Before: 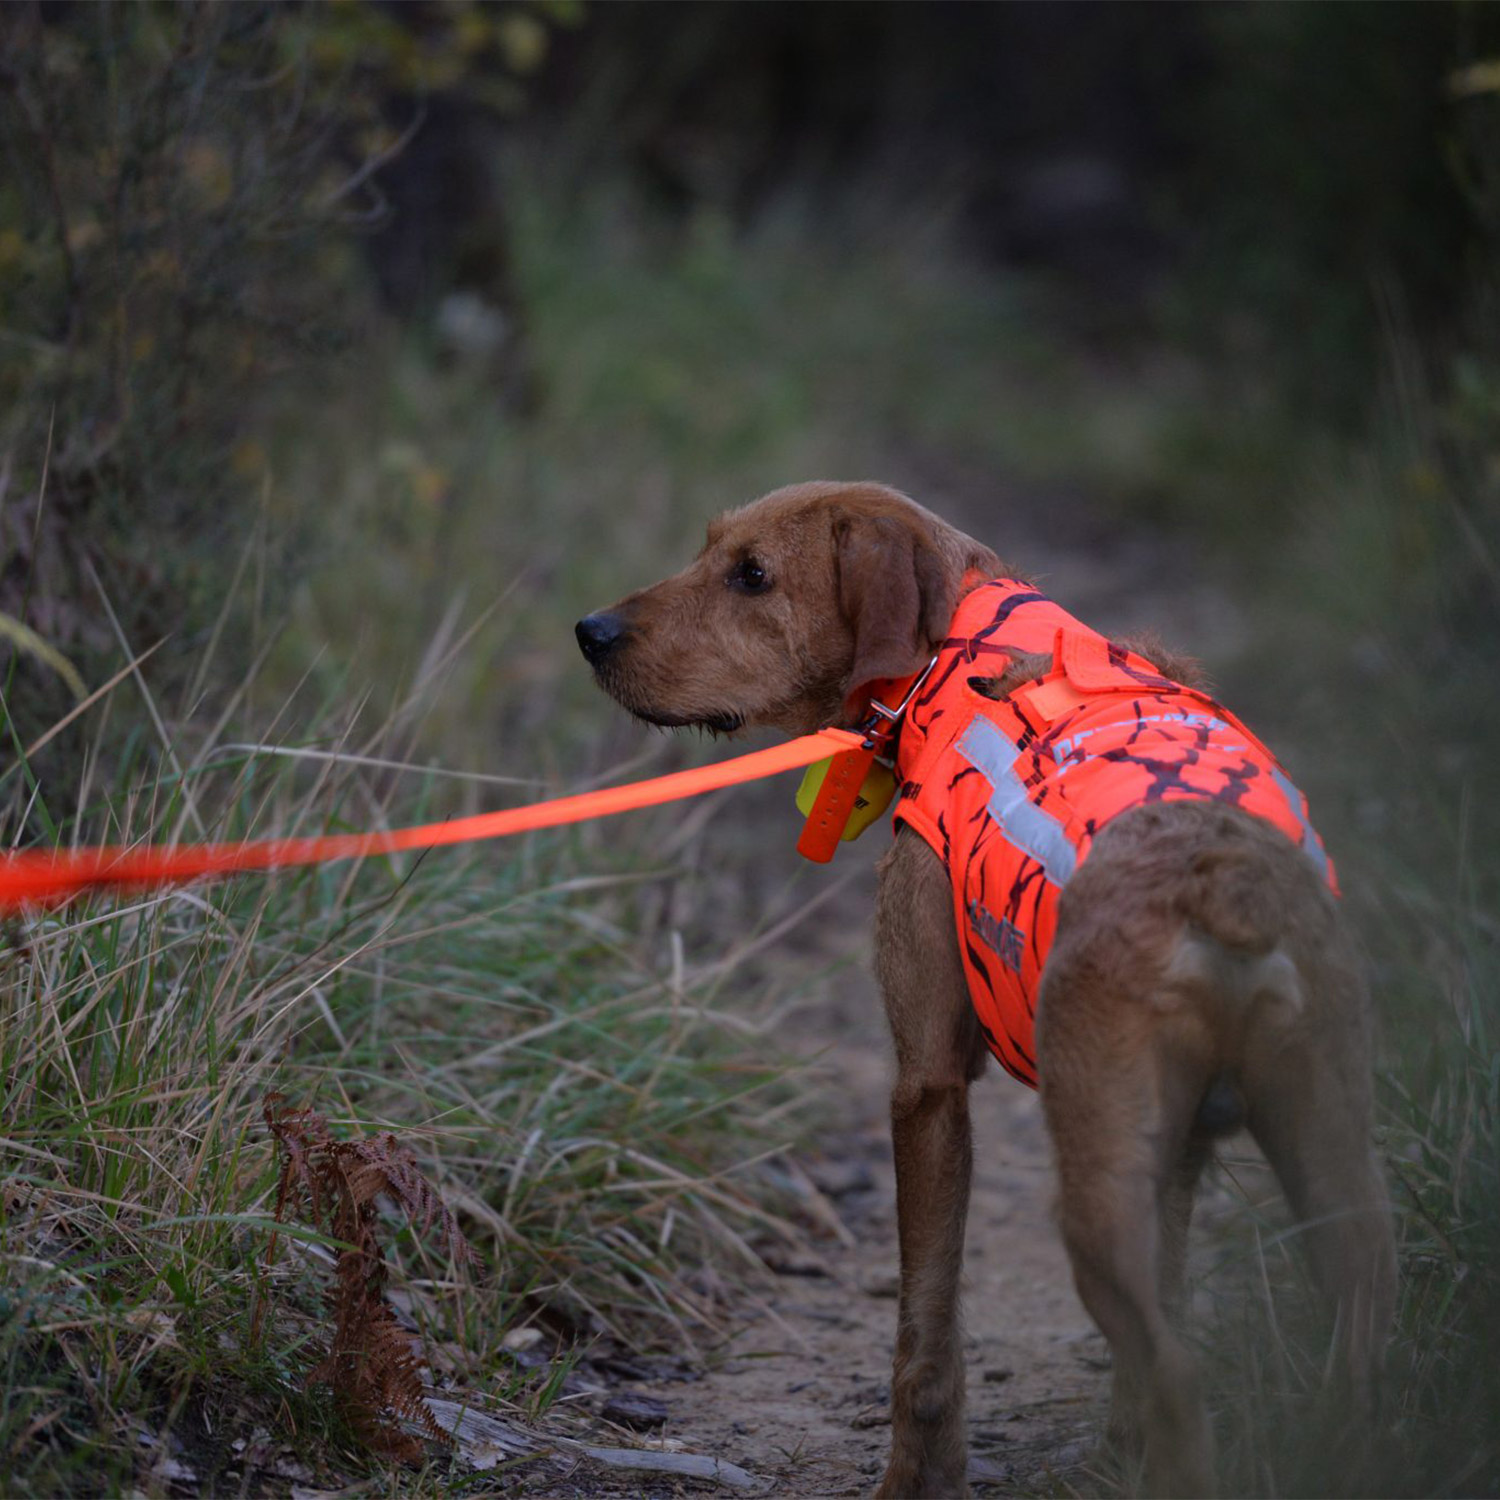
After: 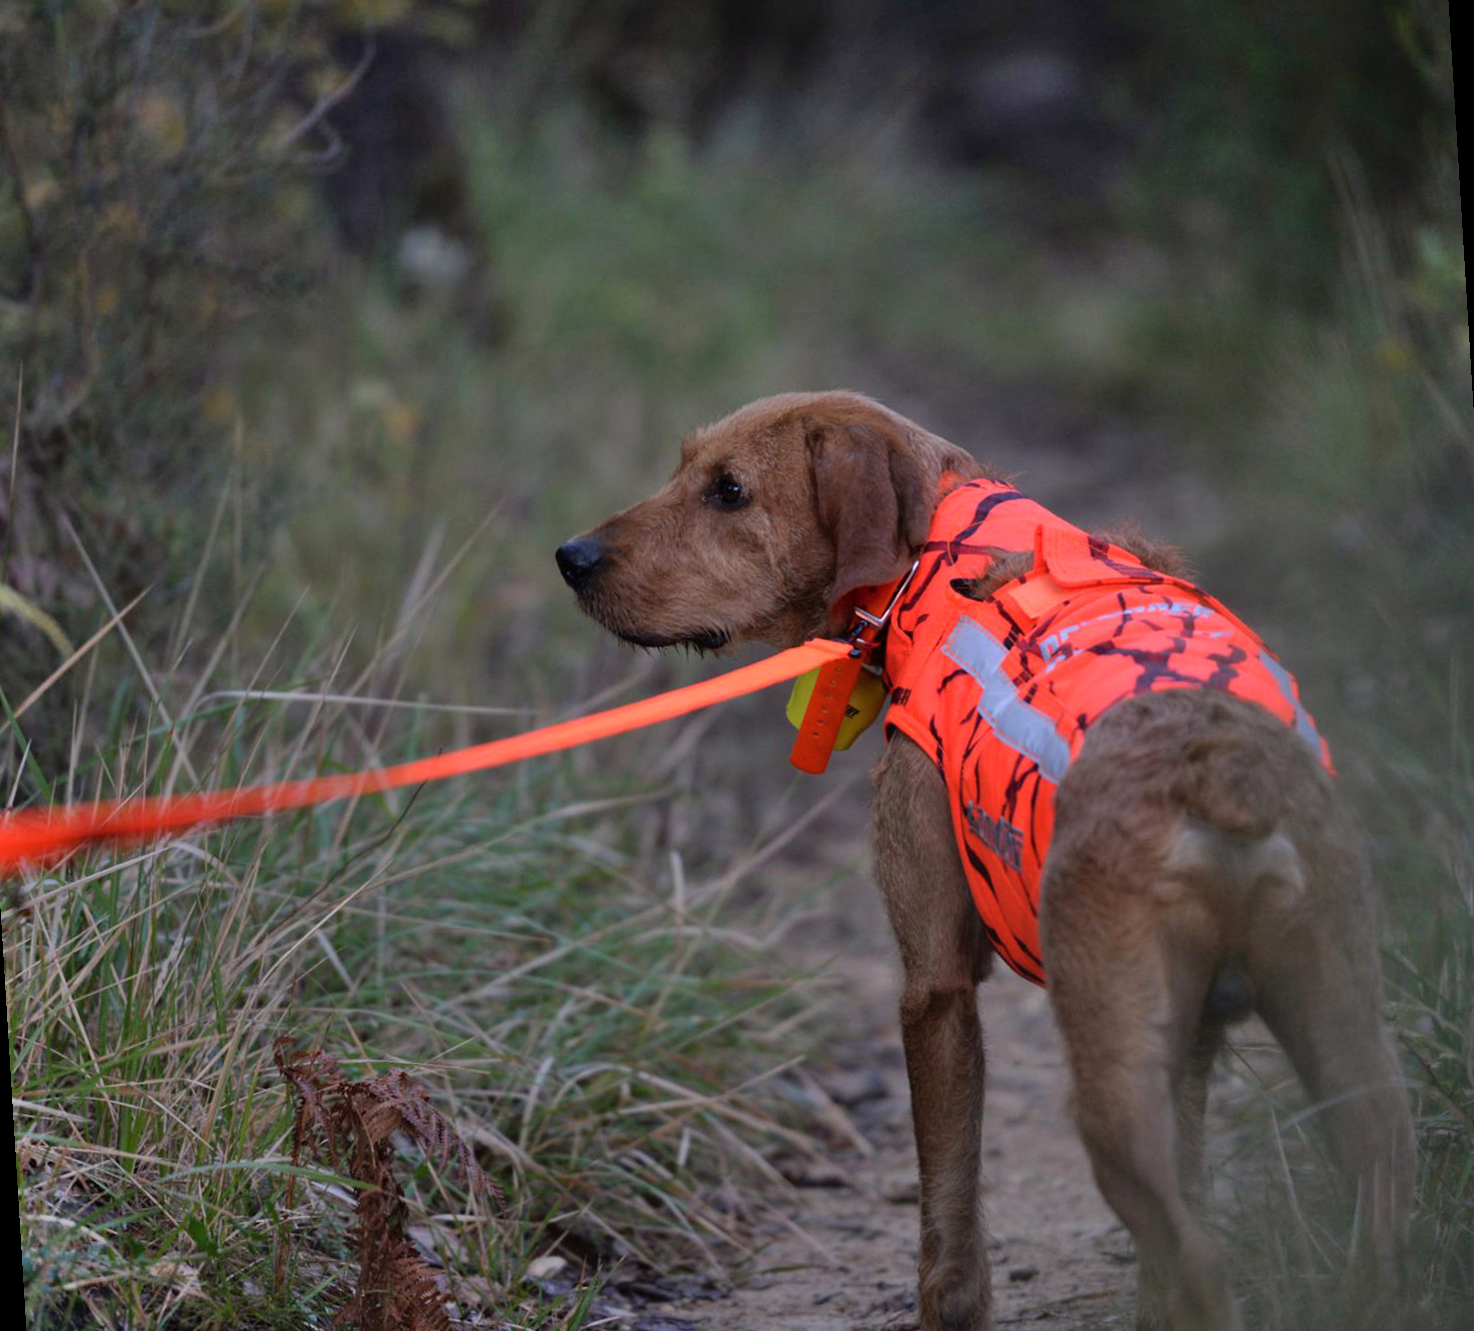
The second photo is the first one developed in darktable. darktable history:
tone equalizer: on, module defaults
rotate and perspective: rotation -3.52°, crop left 0.036, crop right 0.964, crop top 0.081, crop bottom 0.919
shadows and highlights: highlights 70.7, soften with gaussian
